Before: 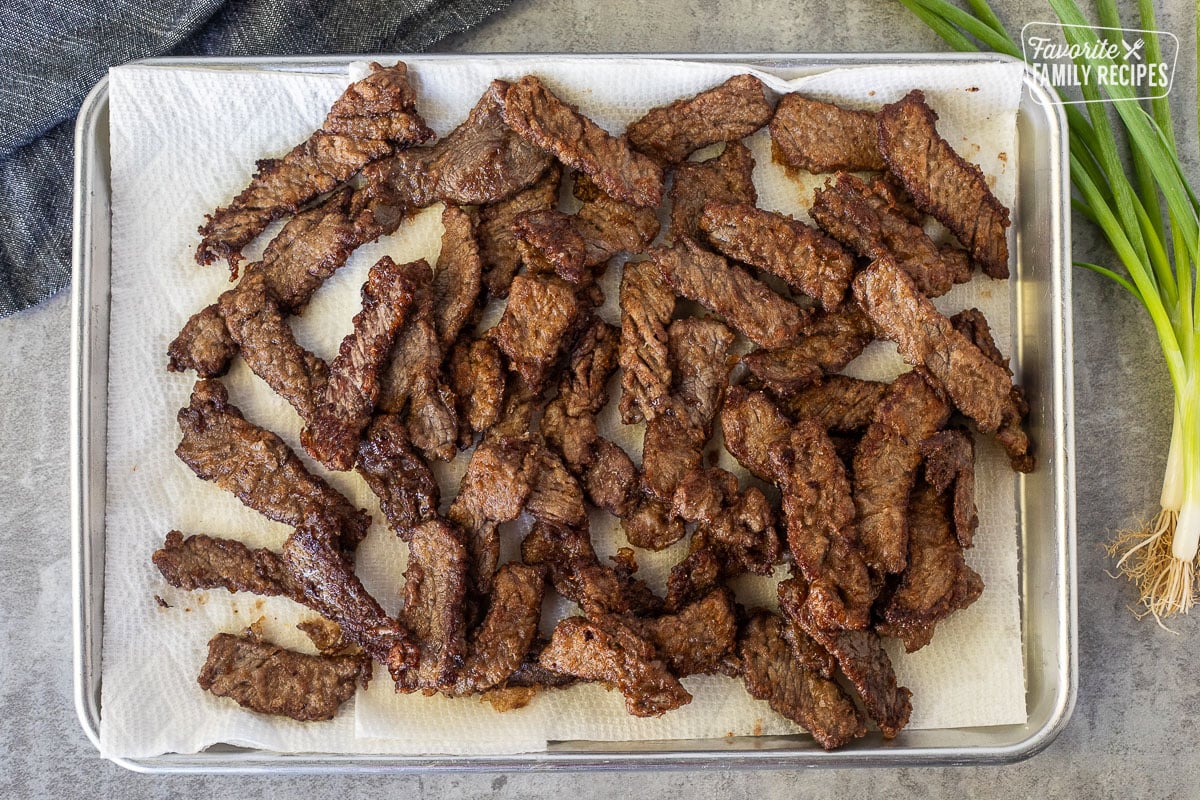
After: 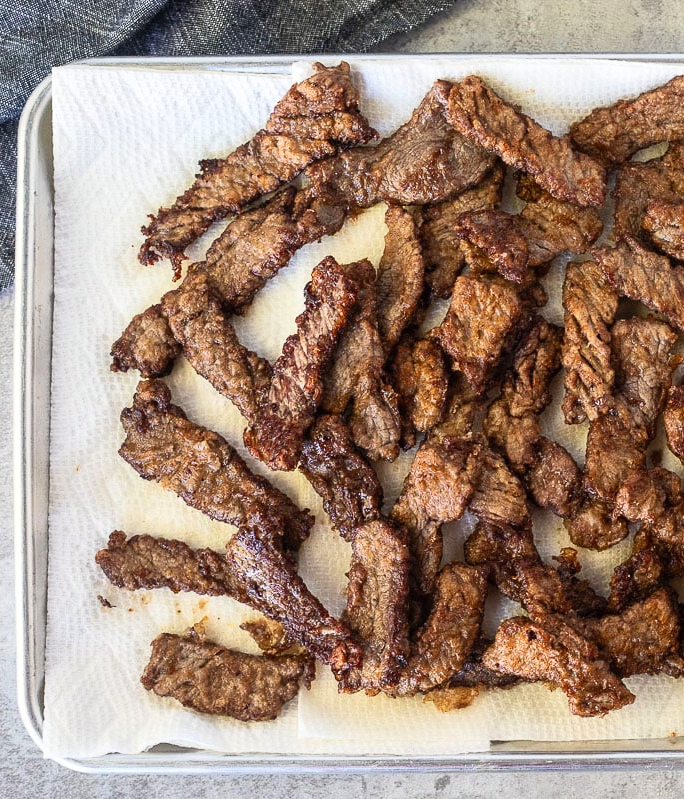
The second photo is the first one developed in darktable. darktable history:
color correction: highlights a* -0.241, highlights b* -0.079
crop: left 4.795%, right 38.184%
contrast brightness saturation: contrast 0.203, brightness 0.146, saturation 0.142
